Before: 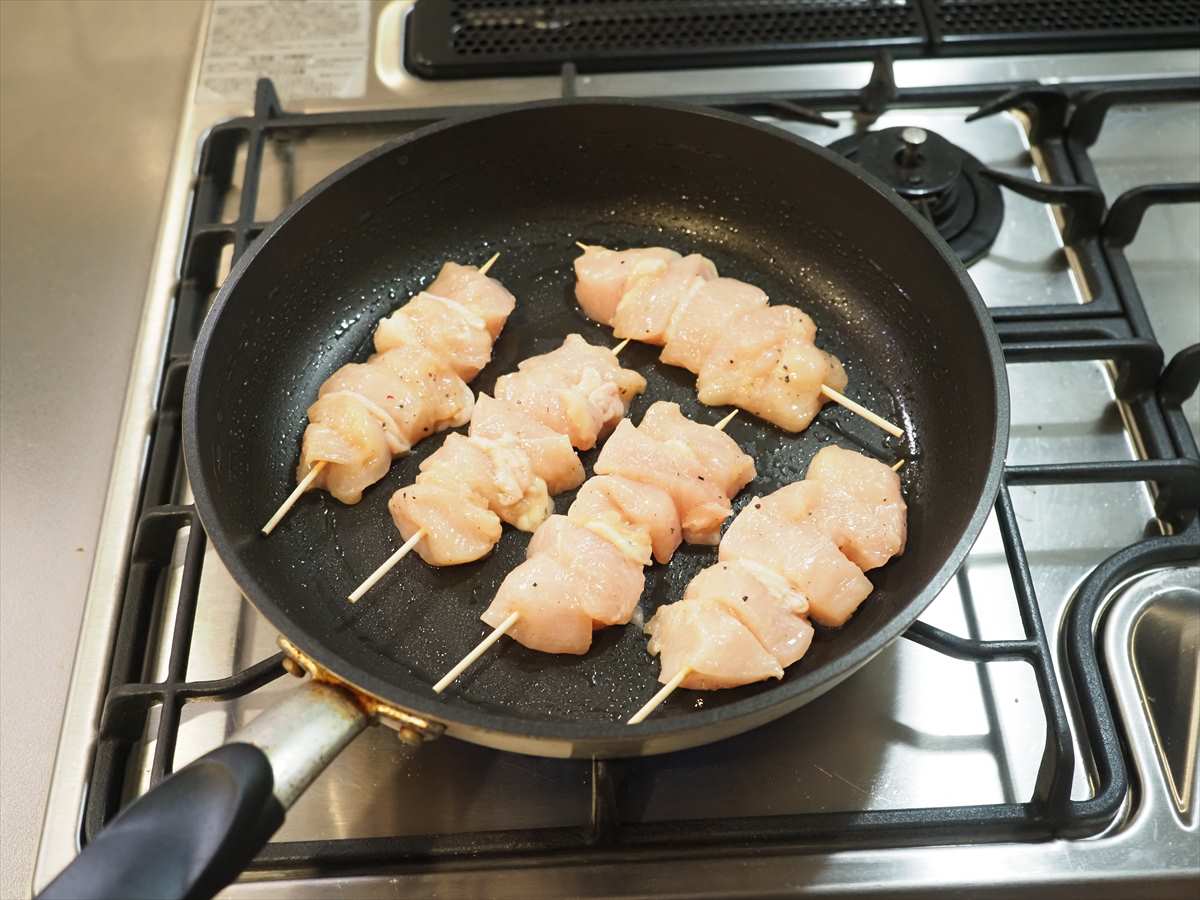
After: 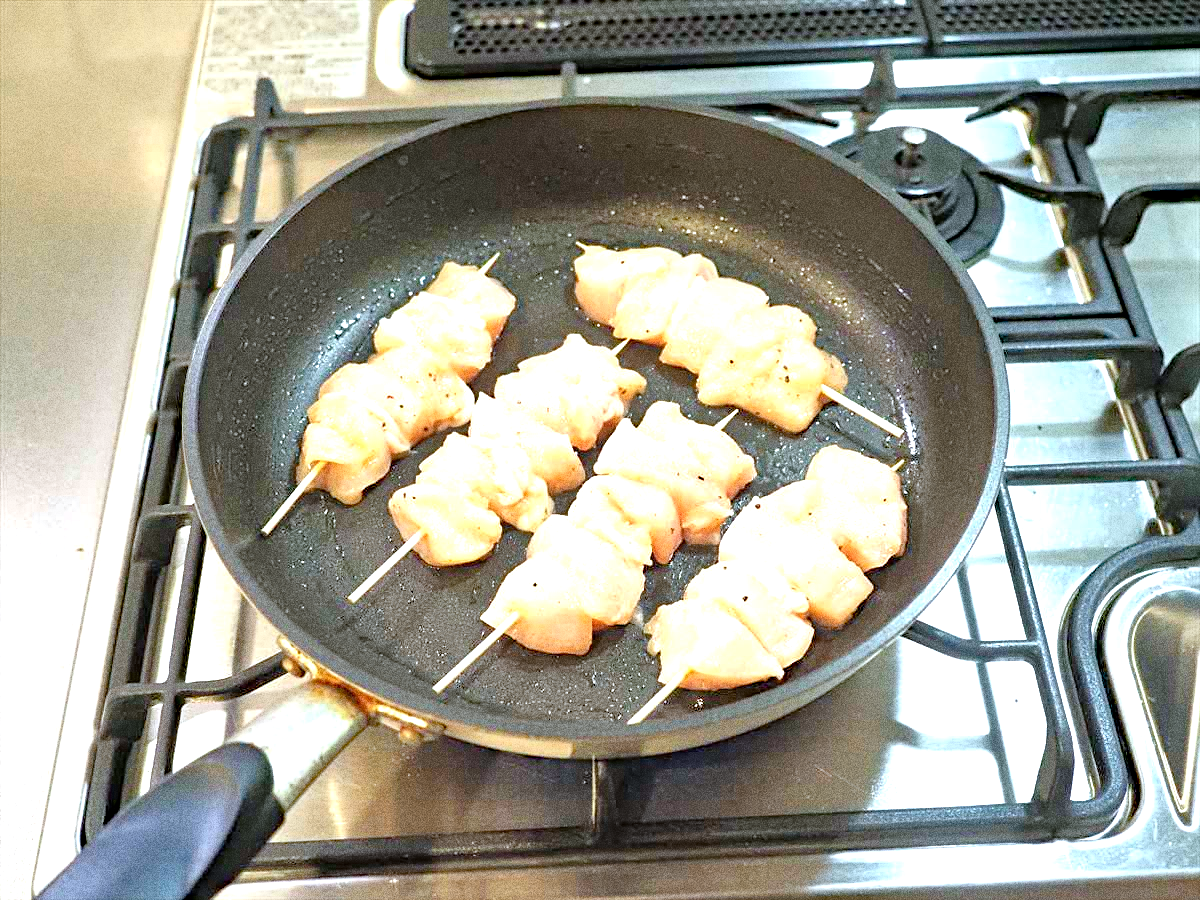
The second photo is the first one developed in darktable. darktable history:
color calibration: illuminant custom, x 0.368, y 0.373, temperature 4330.32 K
haze removal: strength 0.29, distance 0.25, compatibility mode true, adaptive false
tone equalizer: -7 EV 0.15 EV, -6 EV 0.6 EV, -5 EV 1.15 EV, -4 EV 1.33 EV, -3 EV 1.15 EV, -2 EV 0.6 EV, -1 EV 0.15 EV, mask exposure compensation -0.5 EV
exposure: black level correction 0, exposure 1.1 EV, compensate exposure bias true, compensate highlight preservation false
color balance rgb: on, module defaults
sharpen: amount 0.2
grain: strength 49.07%
